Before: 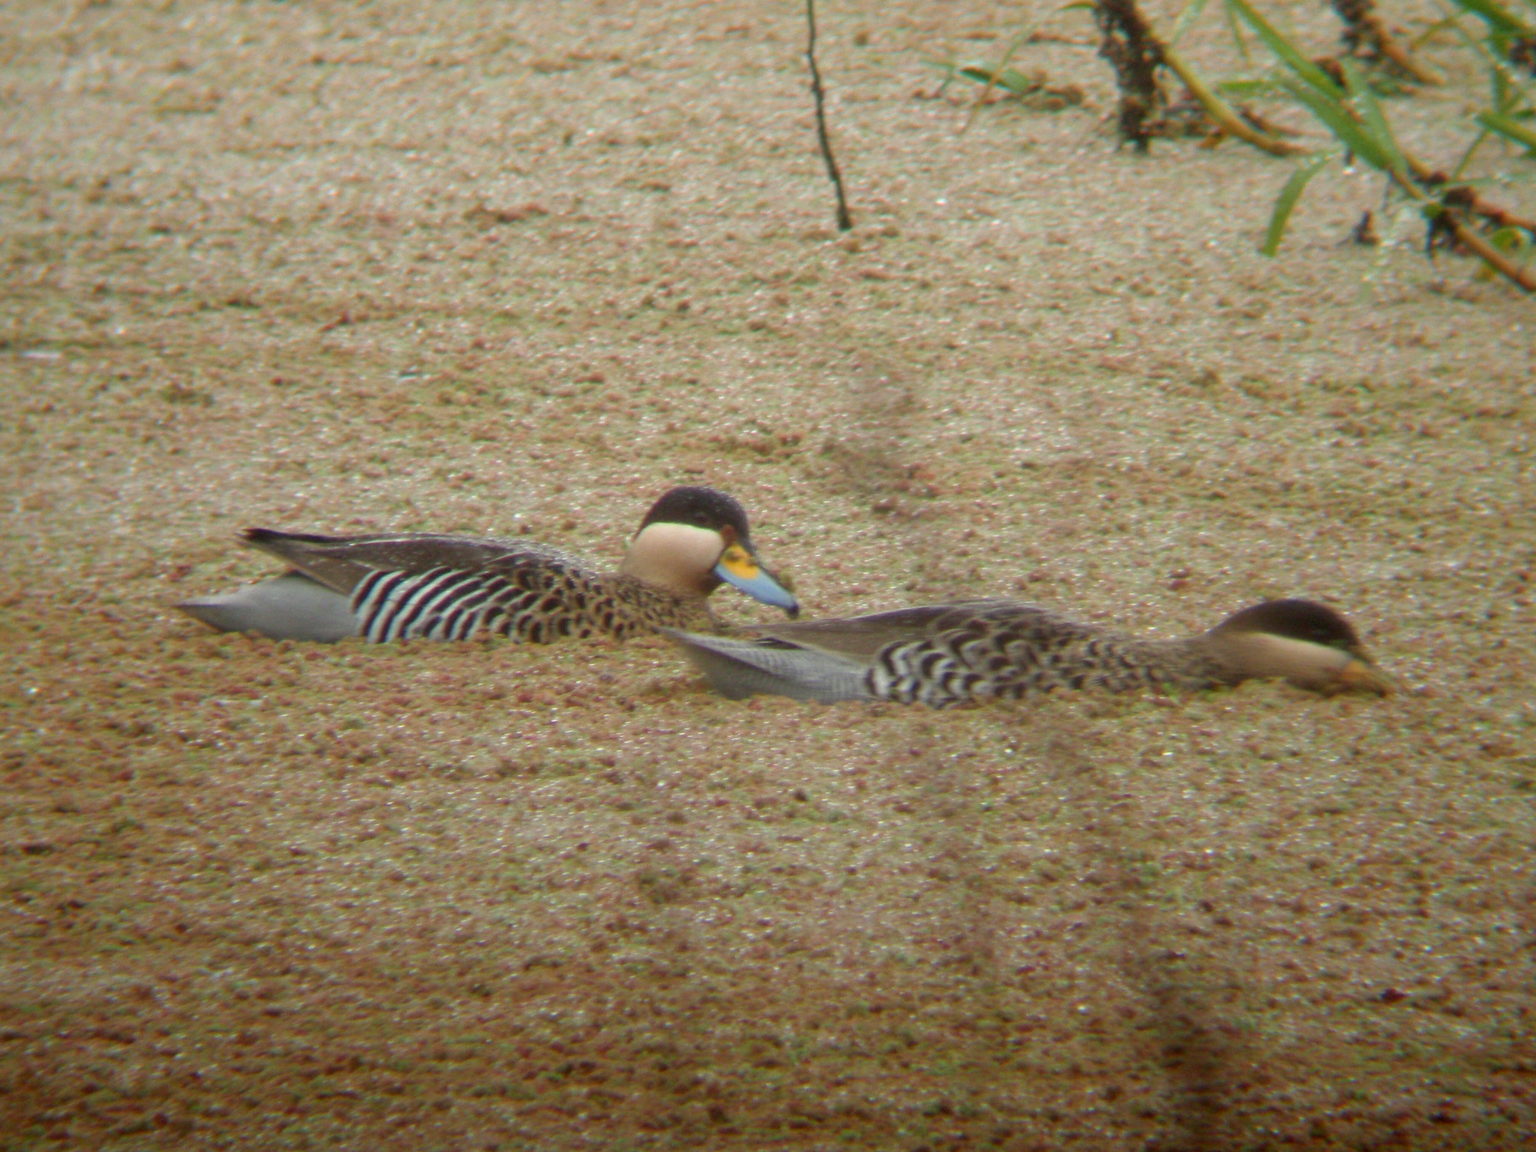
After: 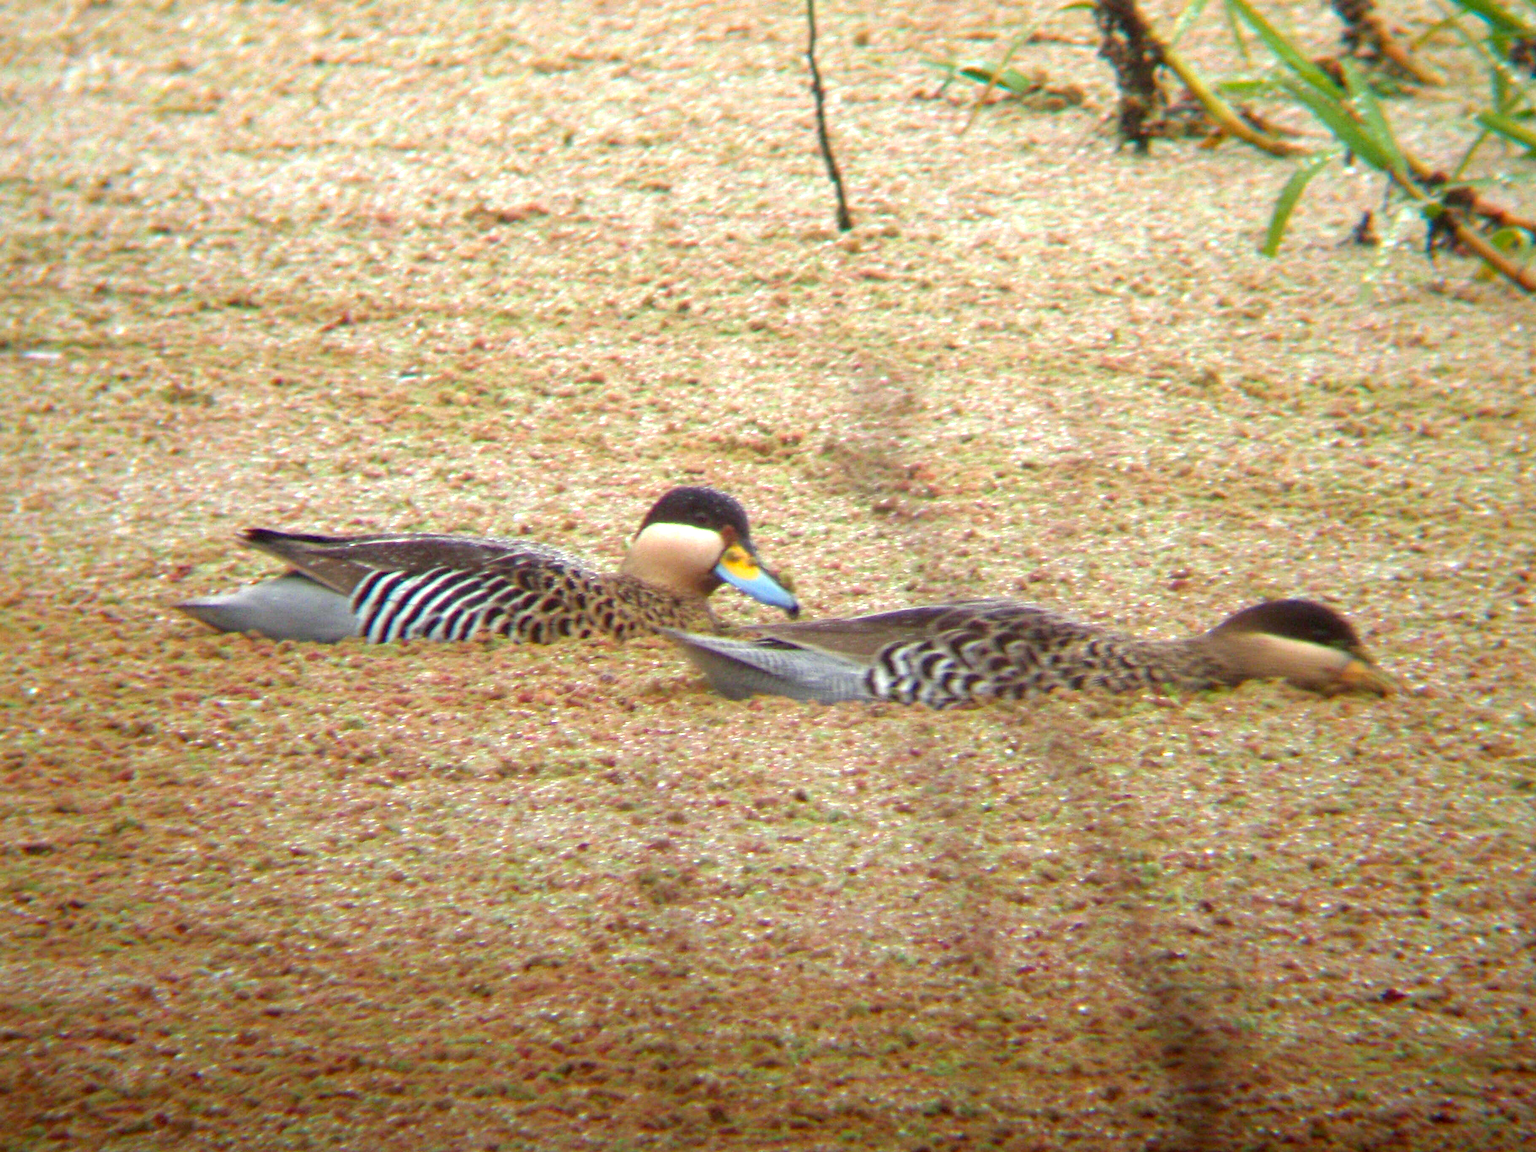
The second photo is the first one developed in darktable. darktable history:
exposure: black level correction 0, exposure 0.95 EV, compensate exposure bias true, compensate highlight preservation false
haze removal: strength 0.29, distance 0.25, compatibility mode true, adaptive false
color balance: gamma [0.9, 0.988, 0.975, 1.025], gain [1.05, 1, 1, 1]
